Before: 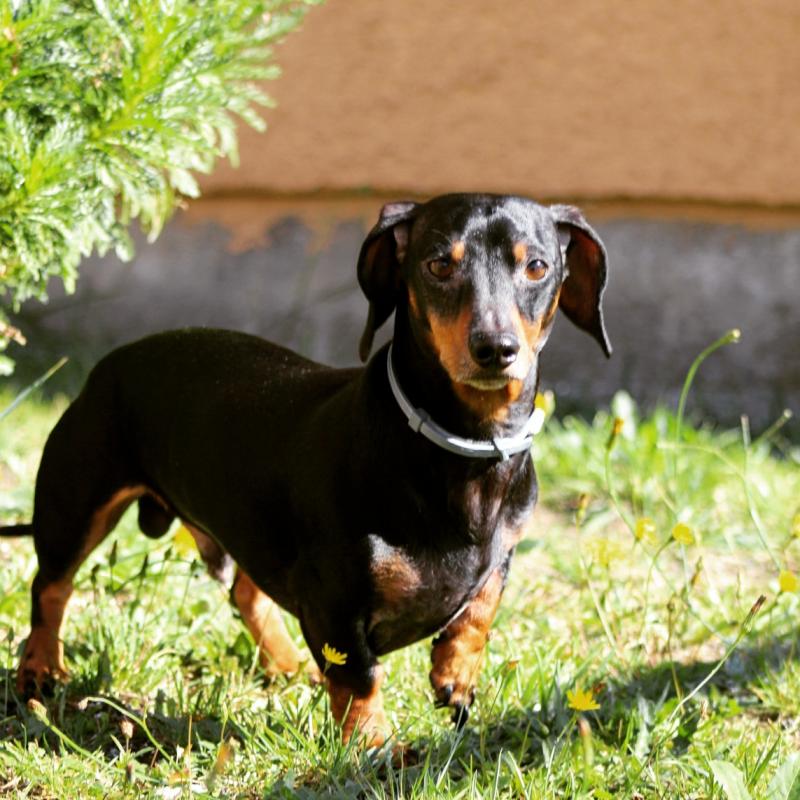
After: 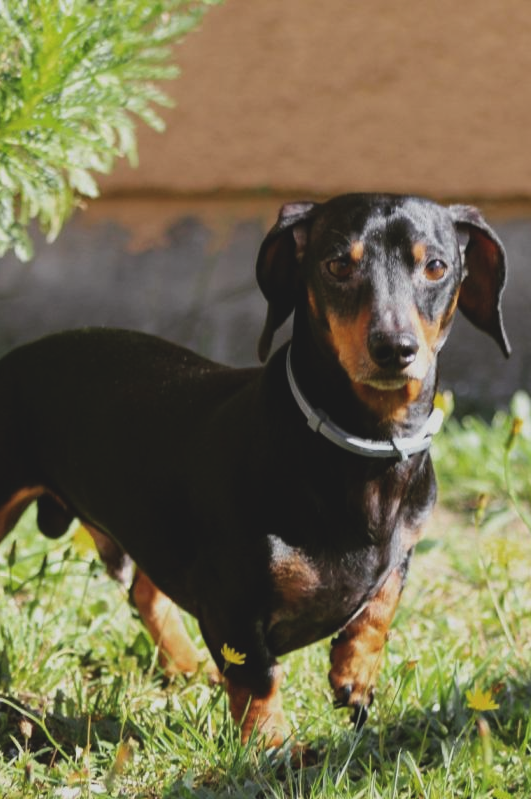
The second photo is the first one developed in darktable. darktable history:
crop and rotate: left 12.653%, right 20.94%
color correction: highlights b* -0.044, saturation 0.976
exposure: black level correction -0.015, exposure -0.522 EV, compensate exposure bias true, compensate highlight preservation false
